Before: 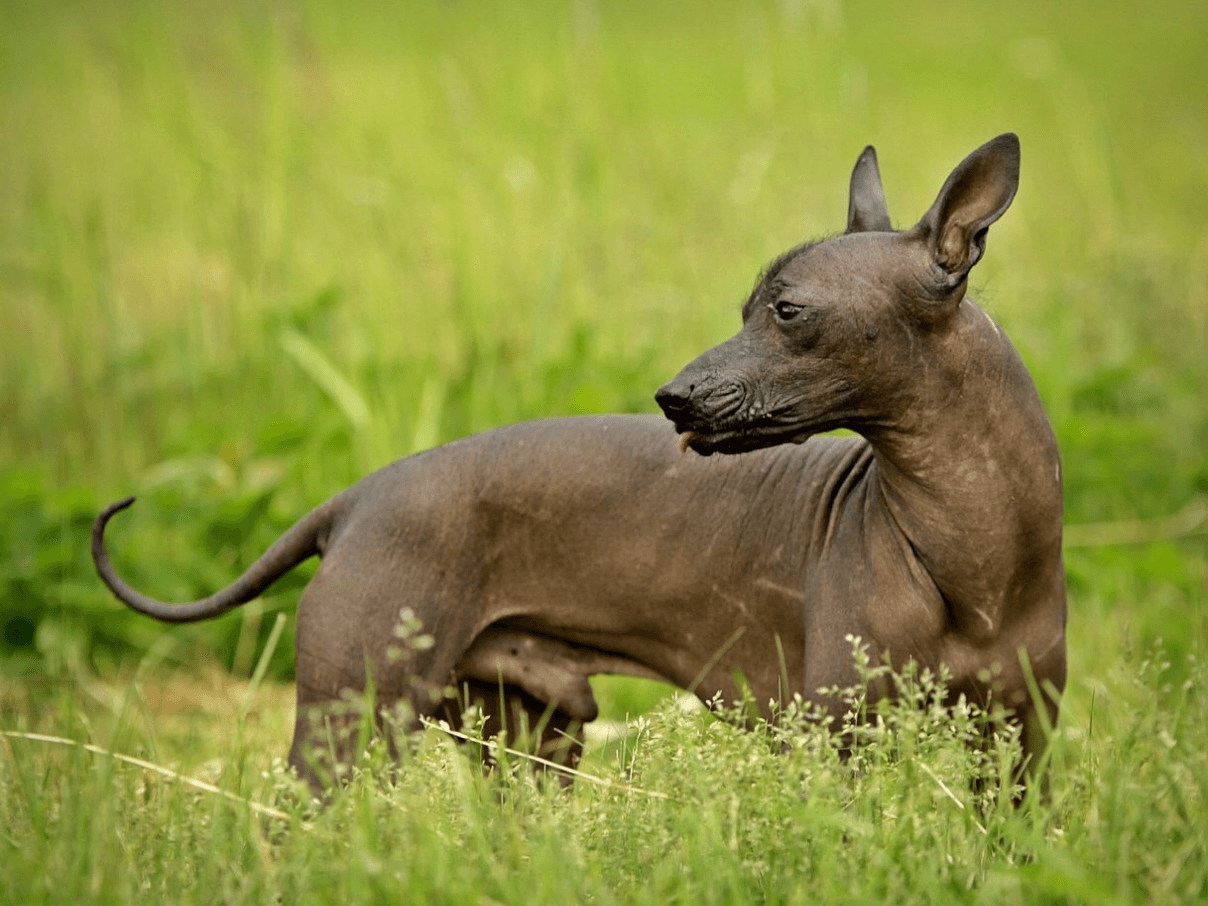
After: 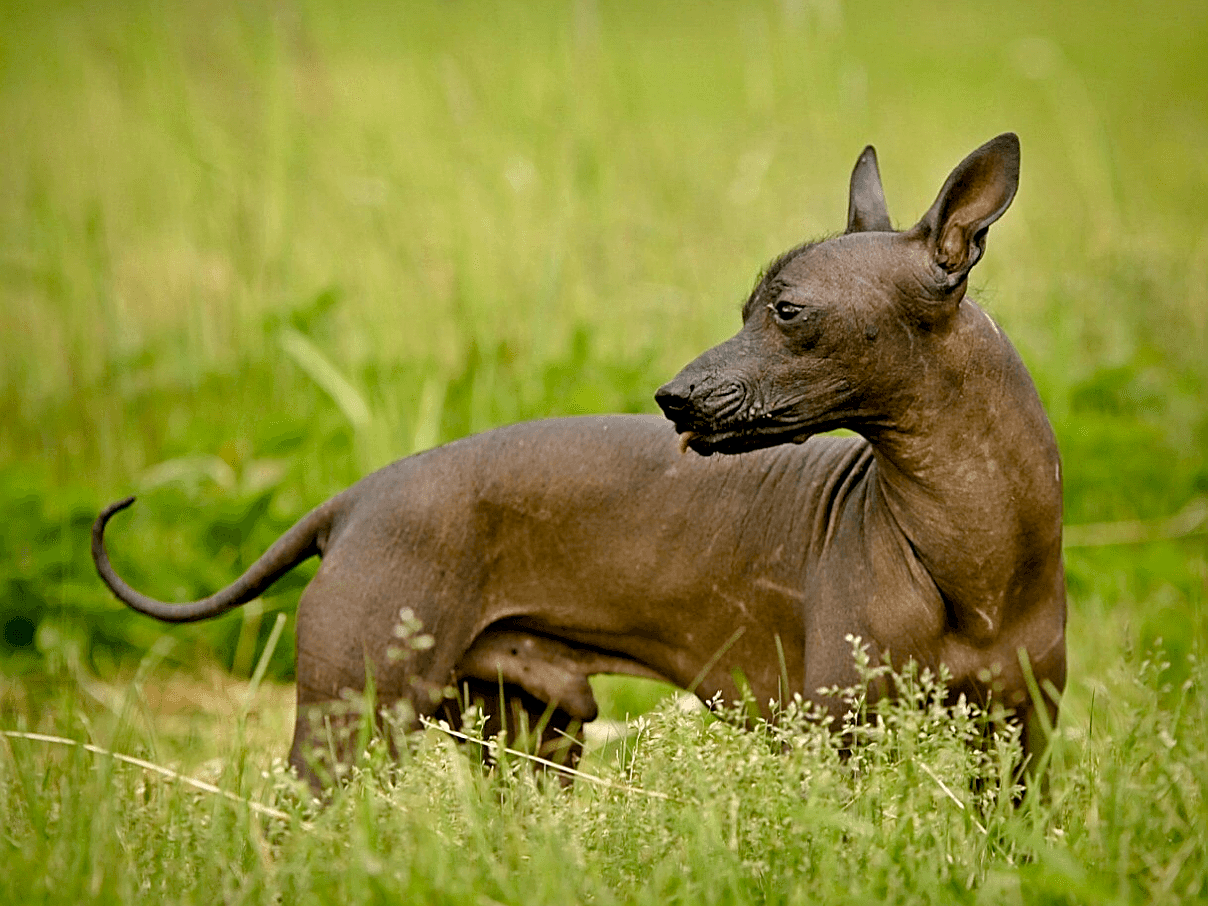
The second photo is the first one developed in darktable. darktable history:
color balance rgb: power › hue 308.68°, highlights gain › chroma 1.45%, highlights gain › hue 309.28°, global offset › luminance -0.485%, linear chroma grading › mid-tones 7.537%, perceptual saturation grading › global saturation 13.731%, perceptual saturation grading › highlights -25.724%, perceptual saturation grading › shadows 29.659%
sharpen: on, module defaults
